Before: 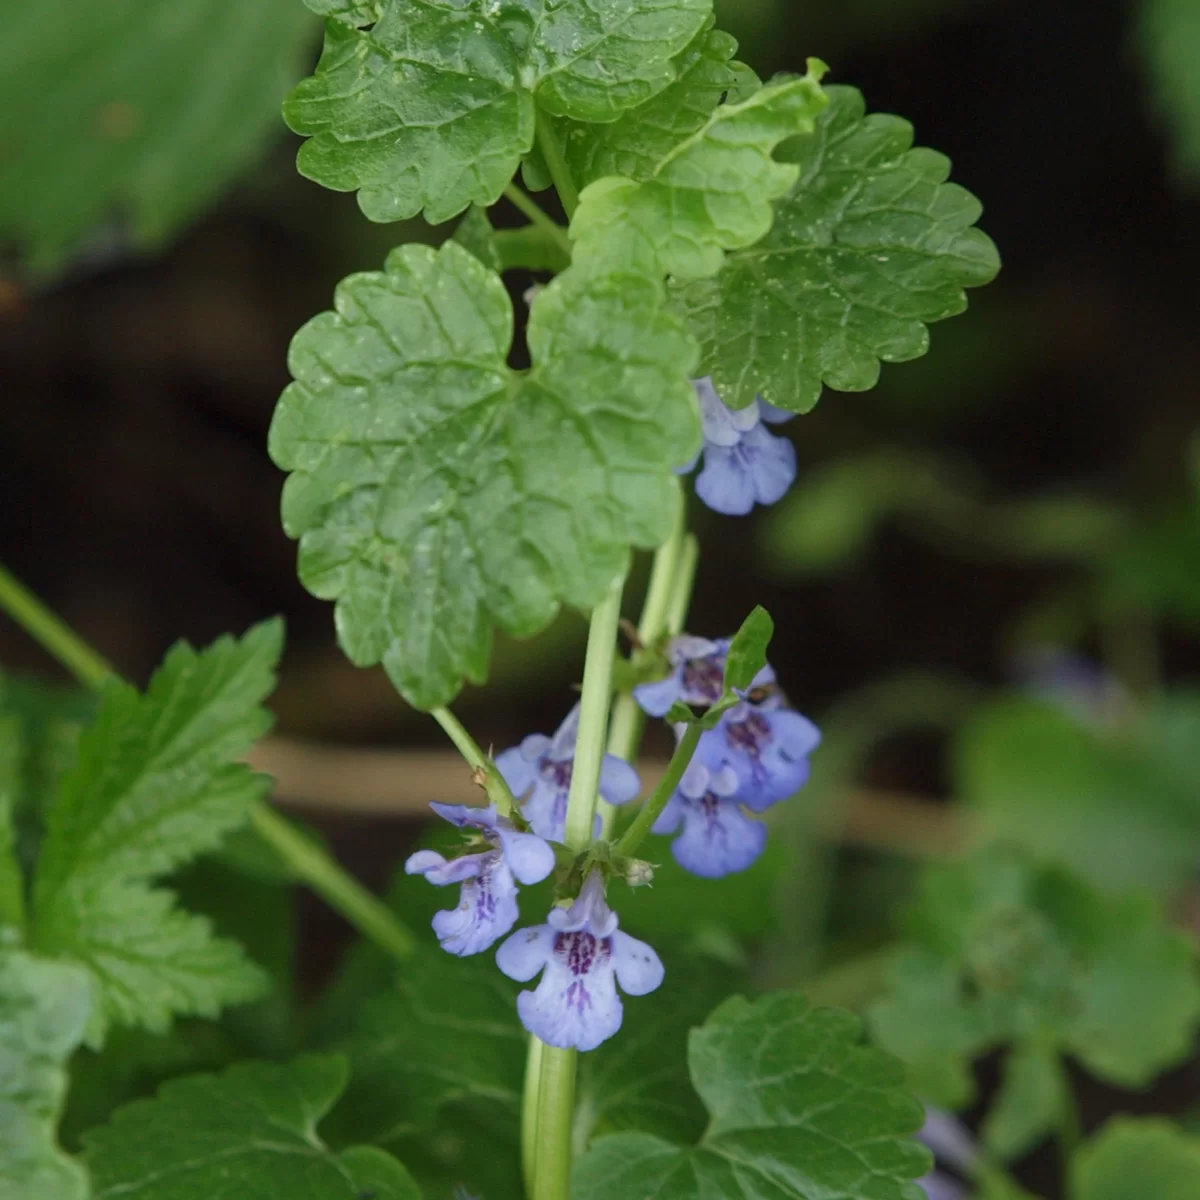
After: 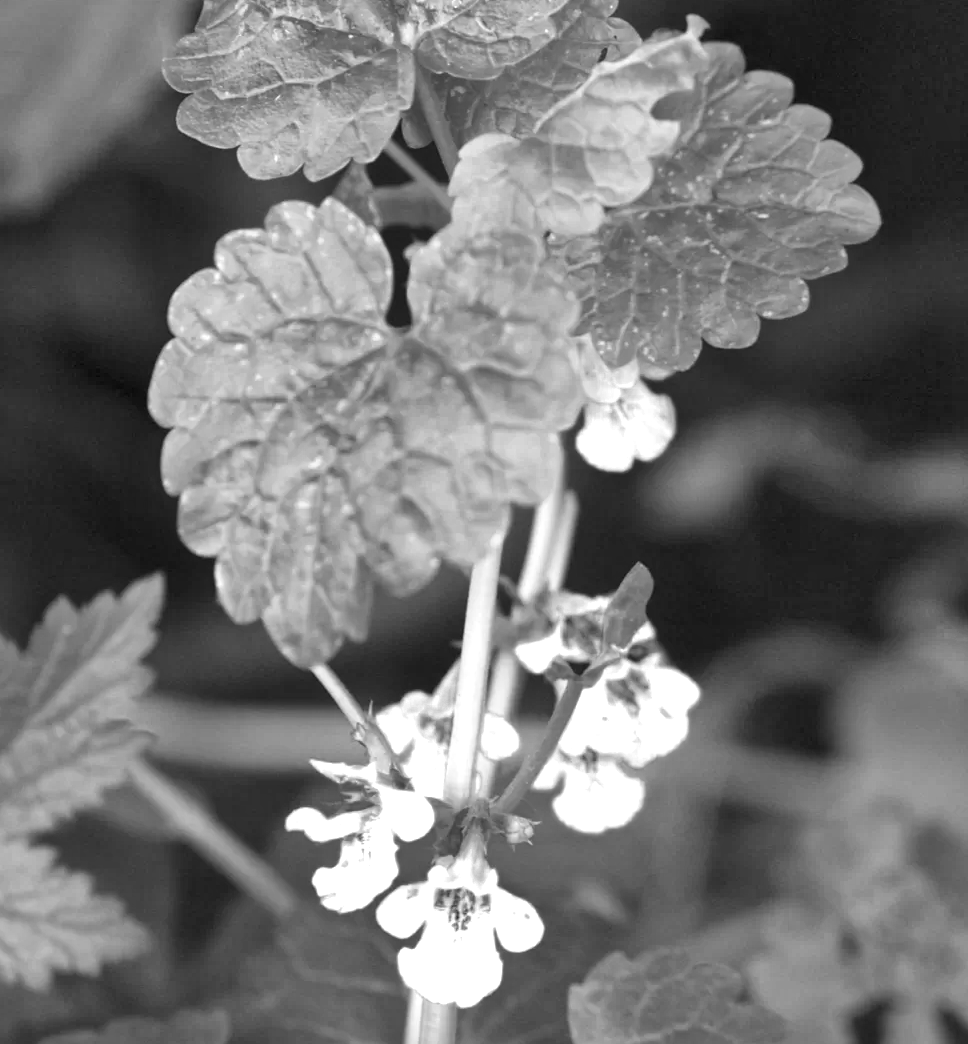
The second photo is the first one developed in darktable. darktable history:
crop: left 10.018%, top 3.625%, right 9.268%, bottom 9.331%
contrast equalizer: octaves 7, y [[0.5 ×6], [0.5 ×6], [0.5, 0.5, 0.501, 0.545, 0.707, 0.863], [0 ×6], [0 ×6]], mix 0.308
exposure: black level correction 0, exposure 1.2 EV, compensate highlight preservation false
color zones: curves: ch0 [(0, 0.613) (0.01, 0.613) (0.245, 0.448) (0.498, 0.529) (0.642, 0.665) (0.879, 0.777) (0.99, 0.613)]; ch1 [(0, 0) (0.143, 0) (0.286, 0) (0.429, 0) (0.571, 0) (0.714, 0) (0.857, 0)]
local contrast: mode bilateral grid, contrast 28, coarseness 16, detail 116%, midtone range 0.2
color balance rgb: perceptual saturation grading › global saturation 20%, perceptual saturation grading › highlights -14.252%, perceptual saturation grading › shadows 49.315%, global vibrance 20%
color correction: highlights a* 2.4, highlights b* 22.58
shadows and highlights: low approximation 0.01, soften with gaussian
